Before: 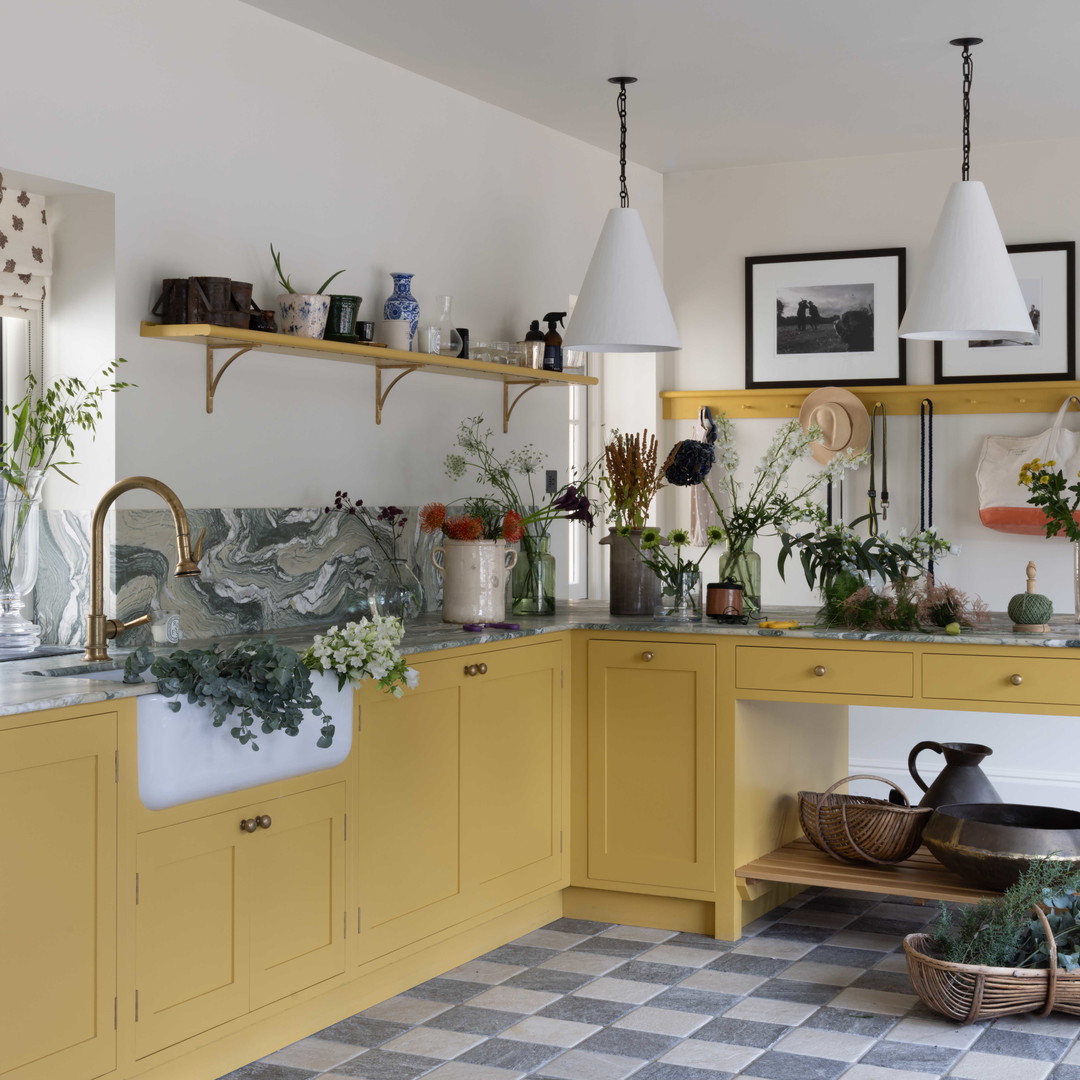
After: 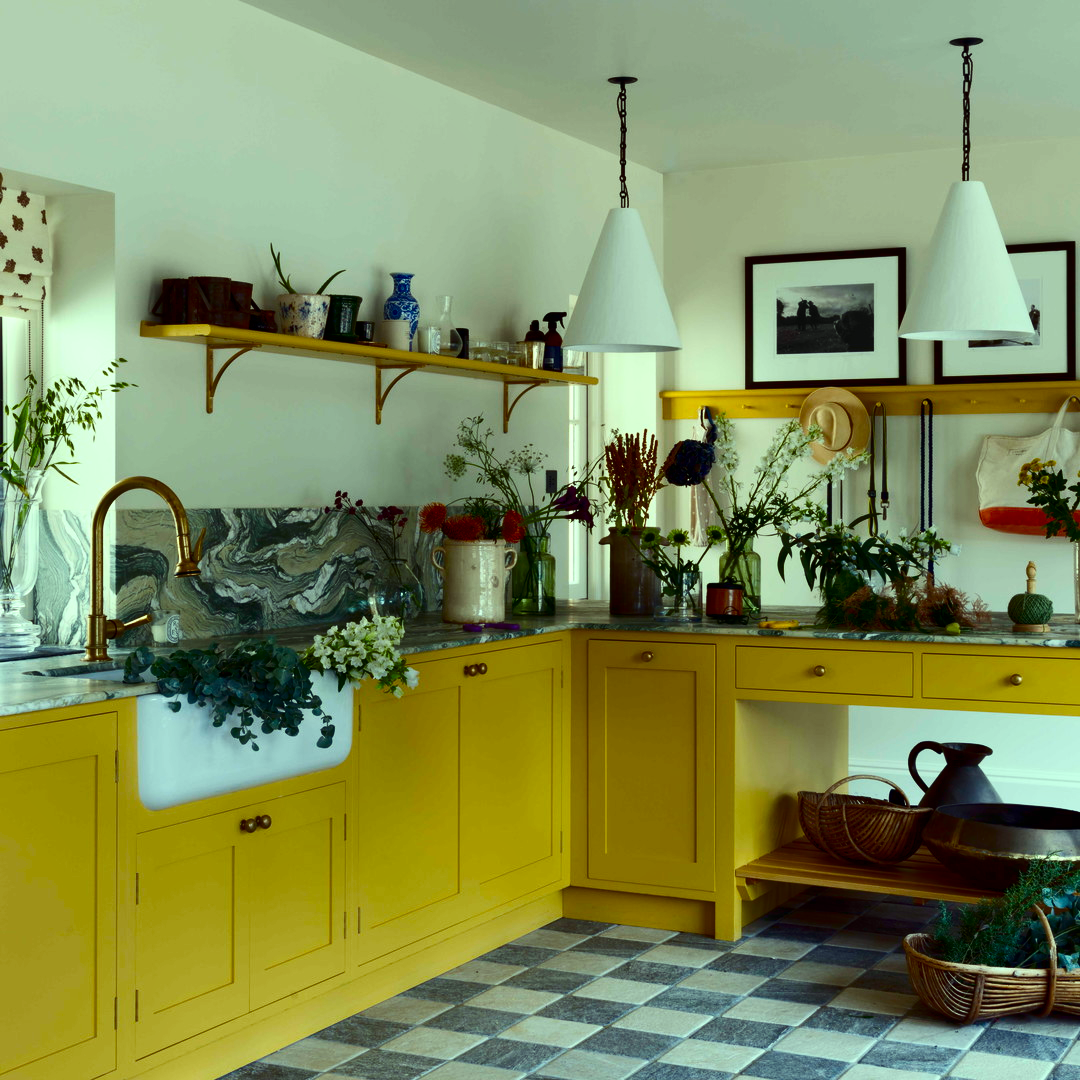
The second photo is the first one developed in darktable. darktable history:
tone equalizer: -8 EV 0.084 EV
color balance rgb: shadows lift › hue 86.04°, highlights gain › luminance 15.644%, highlights gain › chroma 7.12%, highlights gain › hue 125.45°, perceptual saturation grading › global saturation 34.592%, perceptual saturation grading › highlights -25.632%, perceptual saturation grading › shadows 49.952%, global vibrance 20%
contrast brightness saturation: contrast 0.185, brightness -0.239, saturation 0.113
